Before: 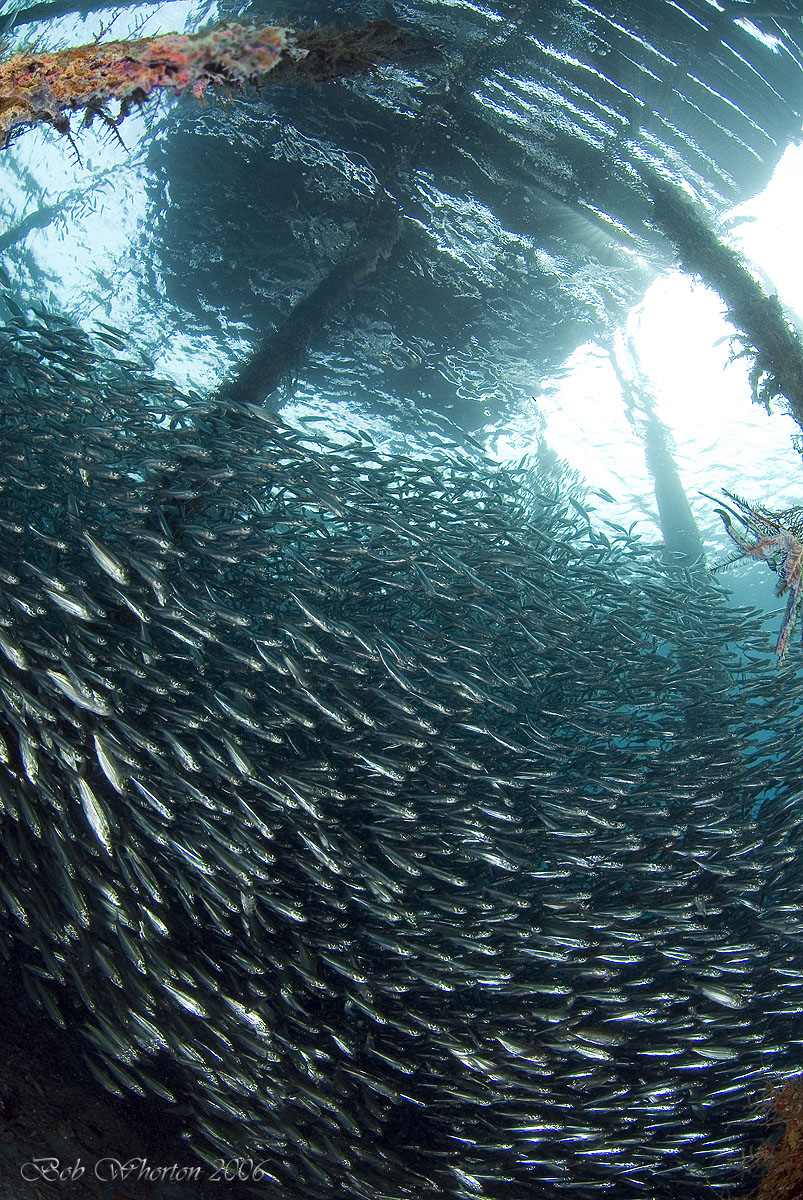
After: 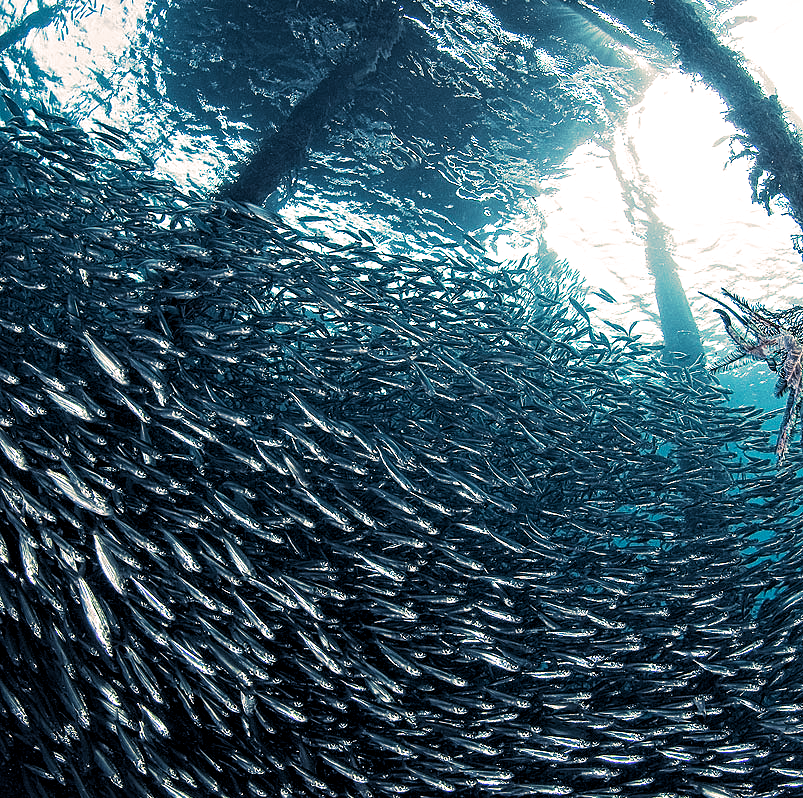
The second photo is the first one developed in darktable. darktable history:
crop: top 16.727%, bottom 16.727%
contrast equalizer: octaves 7, y [[0.5, 0.542, 0.583, 0.625, 0.667, 0.708], [0.5 ×6], [0.5 ×6], [0 ×6], [0 ×6]]
split-toning: shadows › hue 226.8°, shadows › saturation 0.56, highlights › hue 28.8°, balance -40, compress 0%
